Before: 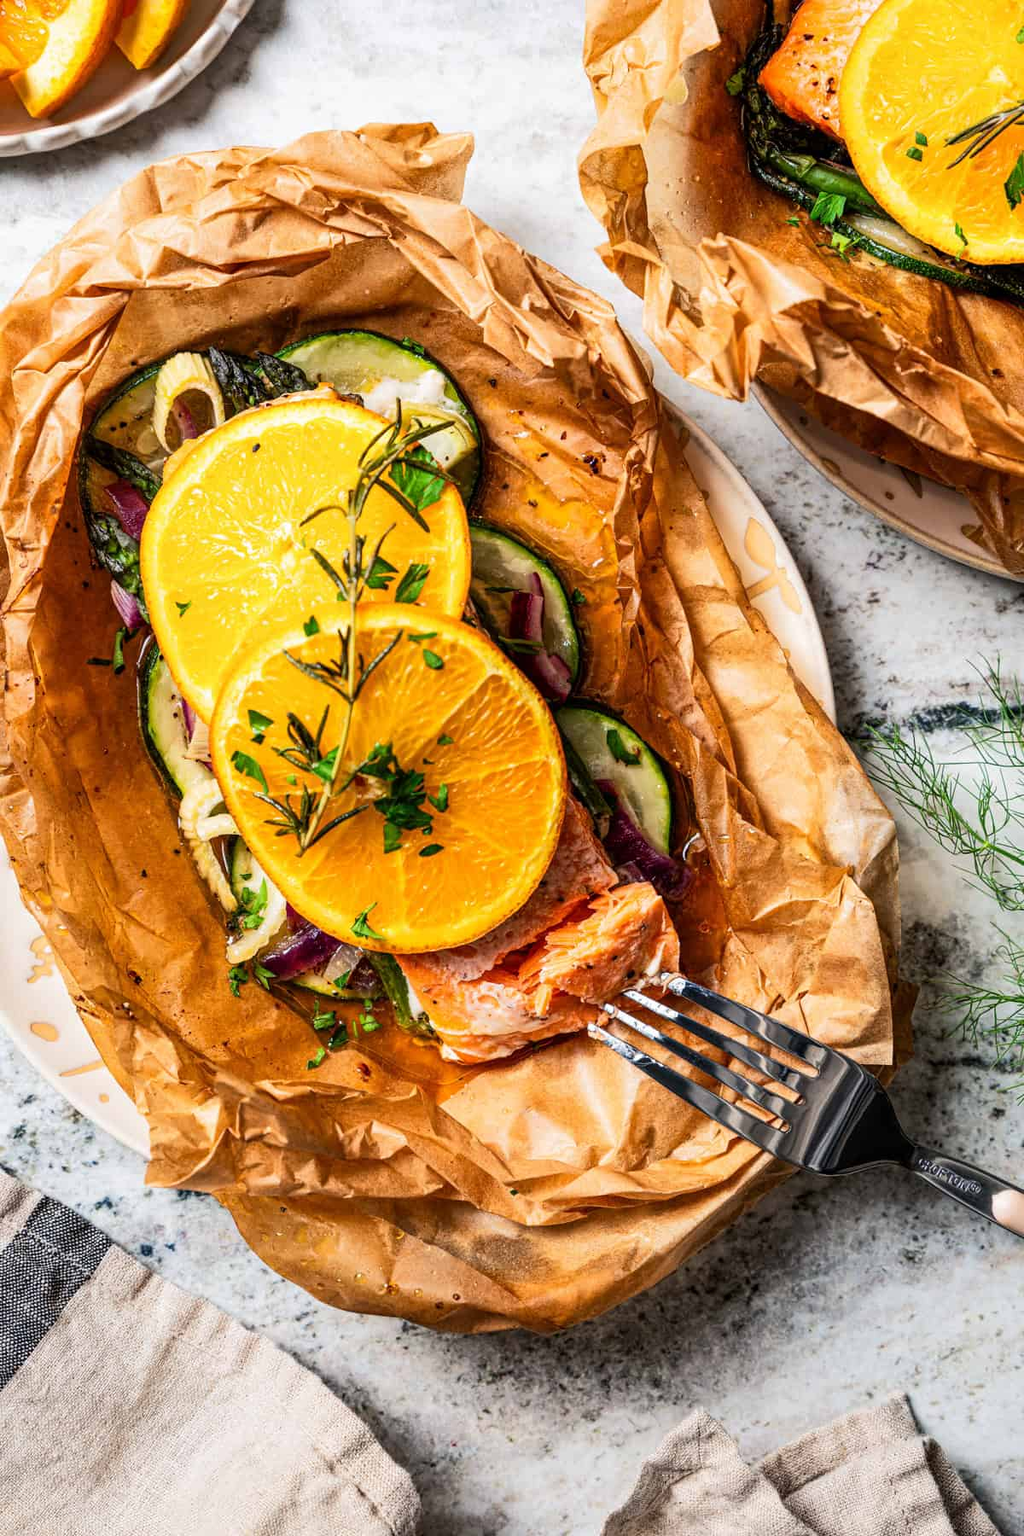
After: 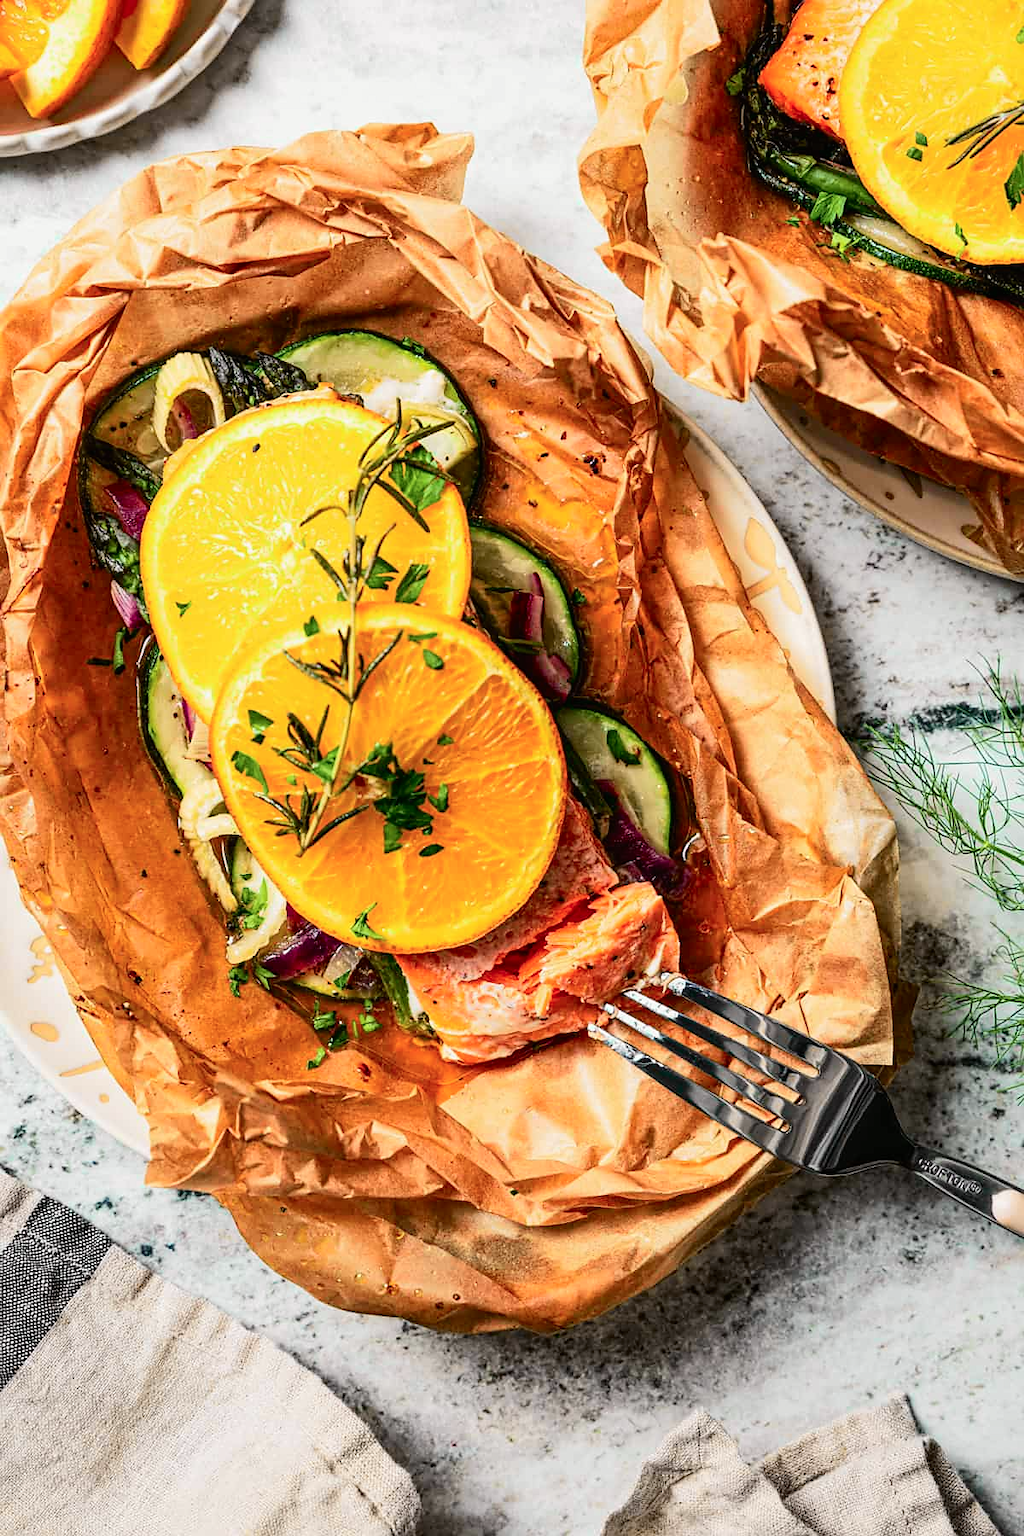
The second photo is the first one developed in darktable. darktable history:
tone curve: curves: ch0 [(0, 0.008) (0.107, 0.091) (0.283, 0.287) (0.461, 0.498) (0.64, 0.679) (0.822, 0.841) (0.998, 0.978)]; ch1 [(0, 0) (0.316, 0.349) (0.466, 0.442) (0.502, 0.5) (0.527, 0.519) (0.561, 0.553) (0.608, 0.629) (0.669, 0.704) (0.859, 0.899) (1, 1)]; ch2 [(0, 0) (0.33, 0.301) (0.421, 0.443) (0.473, 0.498) (0.502, 0.504) (0.522, 0.525) (0.592, 0.61) (0.705, 0.7) (1, 1)], color space Lab, independent channels, preserve colors none
sharpen: radius 1.559, amount 0.373, threshold 1.271
